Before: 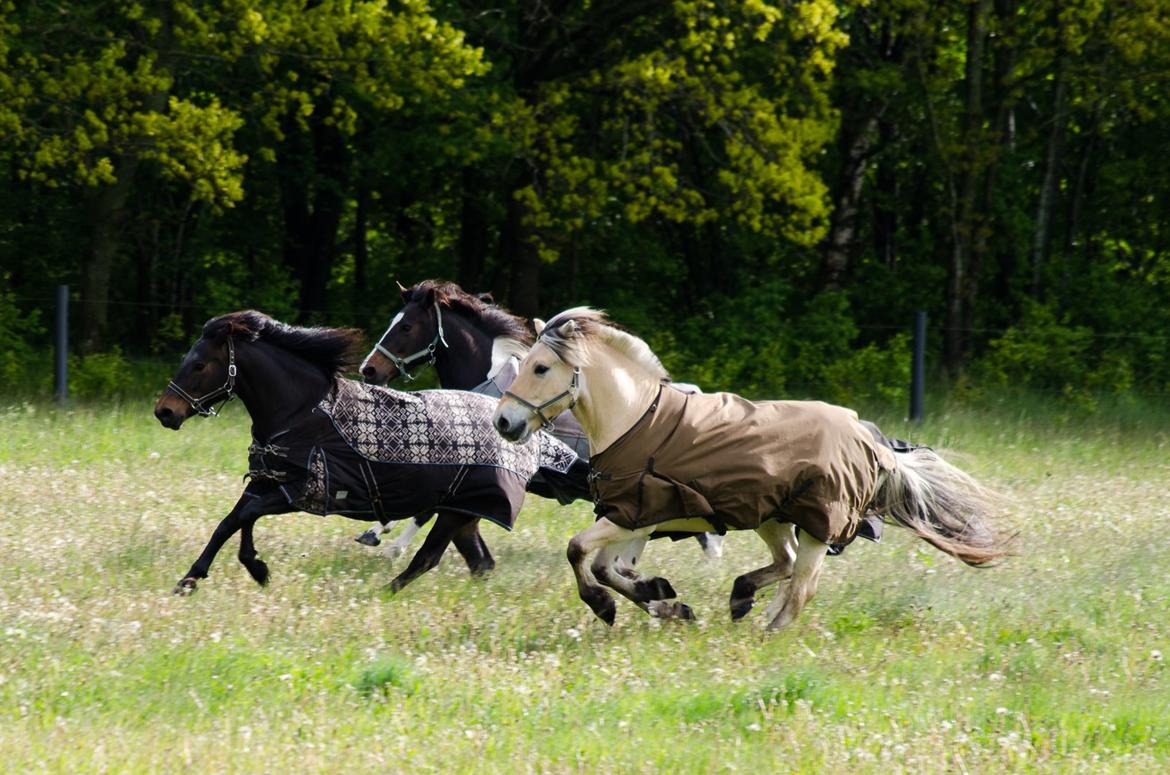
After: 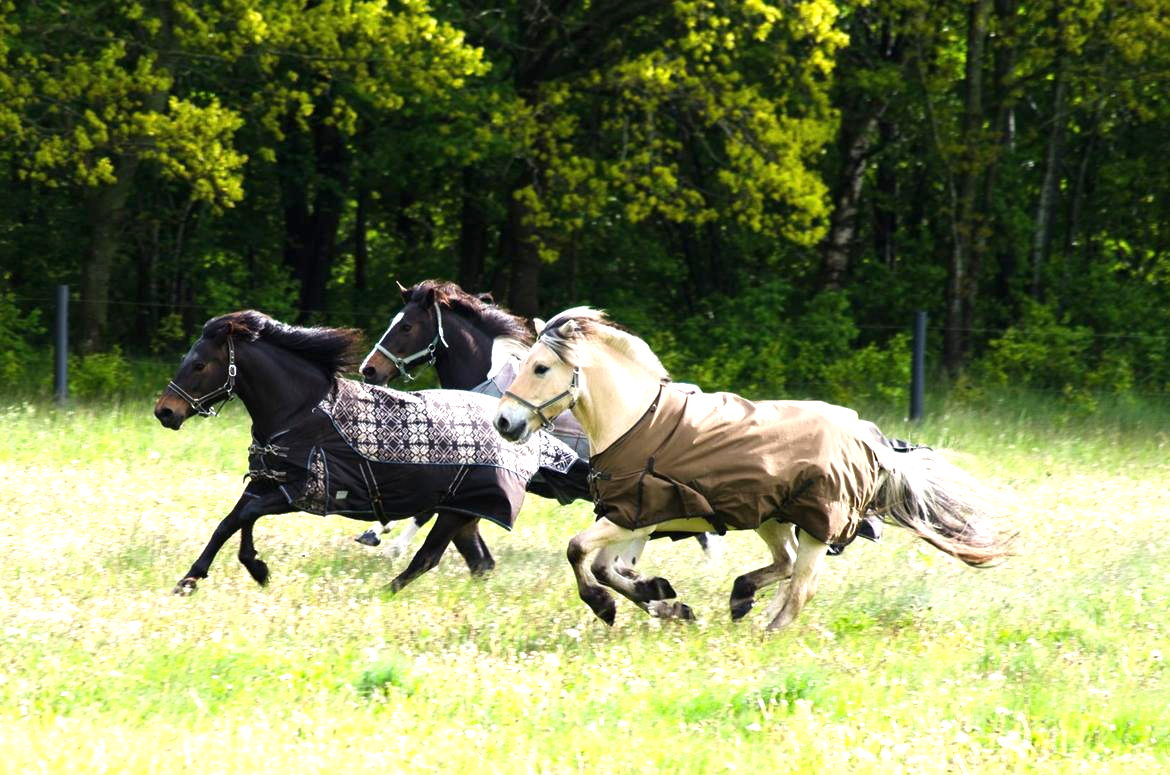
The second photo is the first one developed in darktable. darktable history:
exposure: black level correction 0, exposure 1.017 EV, compensate highlight preservation false
